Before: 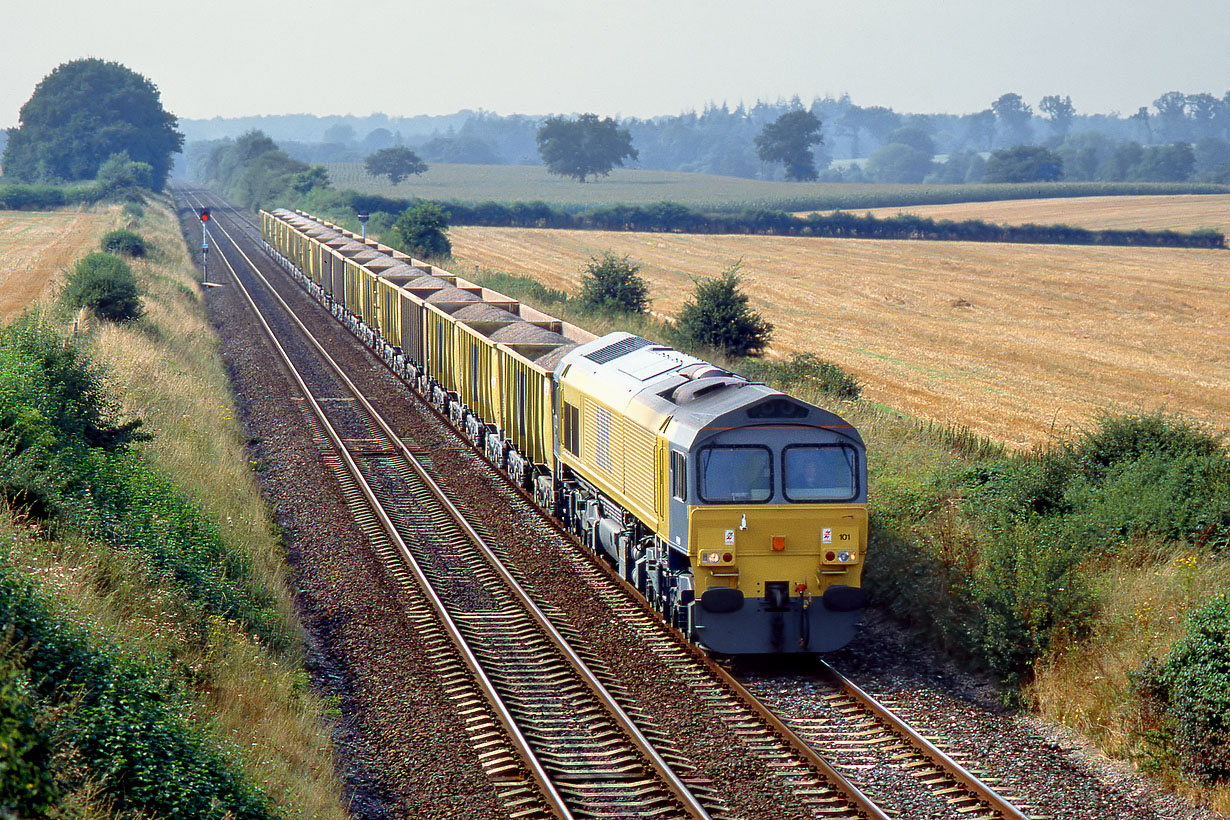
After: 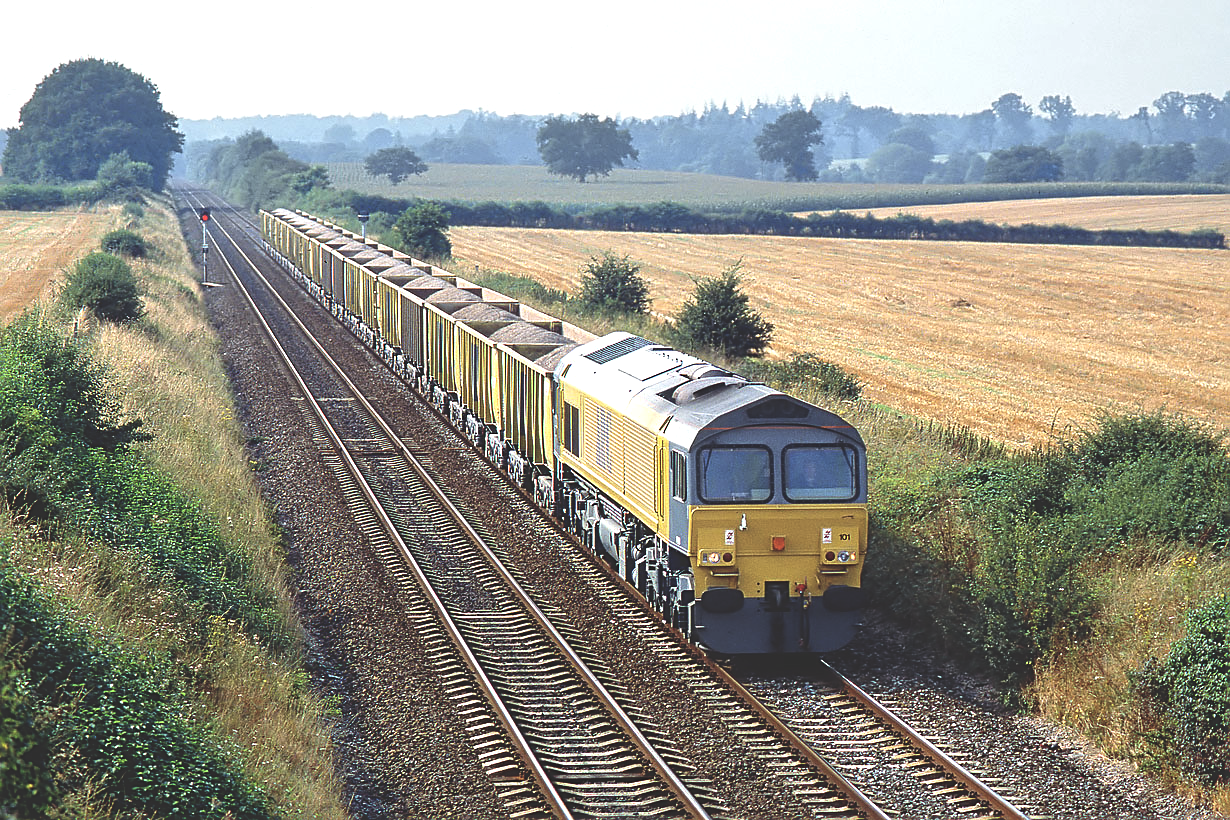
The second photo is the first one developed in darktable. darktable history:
levels: levels [0.052, 0.496, 0.908]
sharpen: on, module defaults
tone equalizer: edges refinement/feathering 500, mask exposure compensation -1.57 EV, preserve details no
exposure: black level correction -0.041, exposure 0.064 EV, compensate highlight preservation false
